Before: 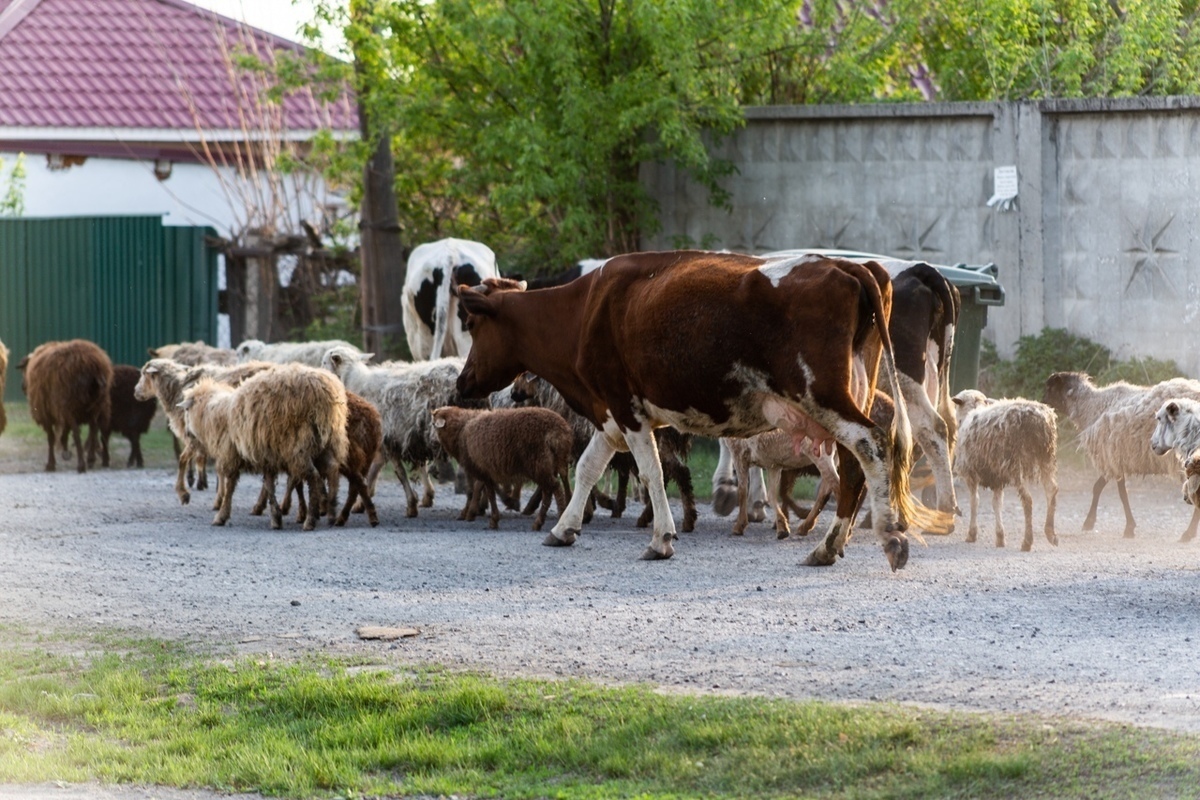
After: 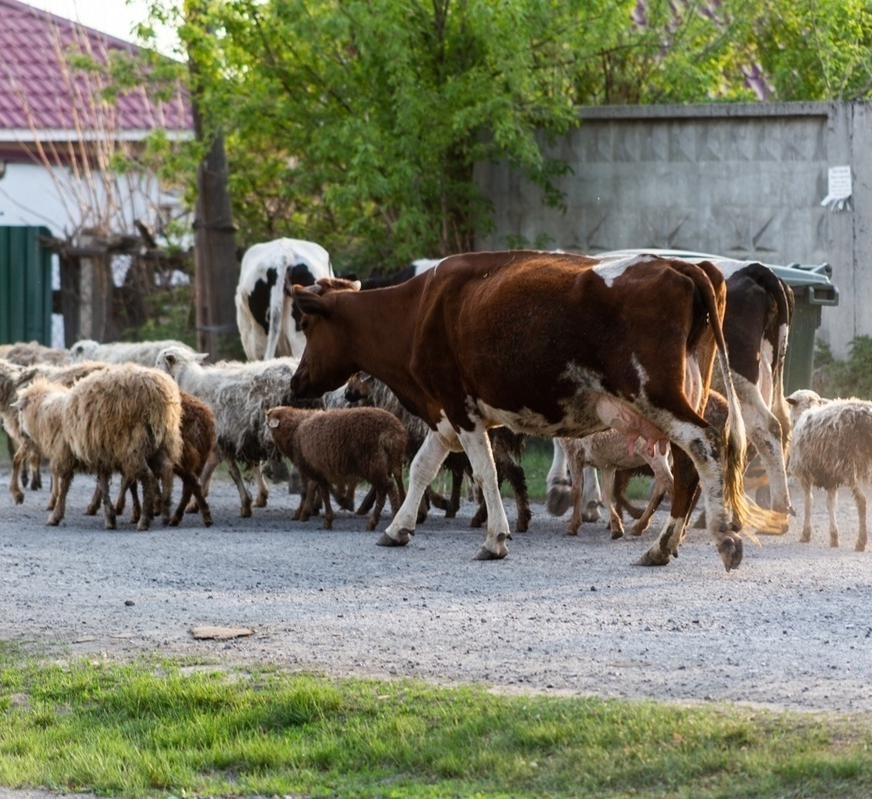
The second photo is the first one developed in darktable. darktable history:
crop: left 13.861%, top 0%, right 13.432%
